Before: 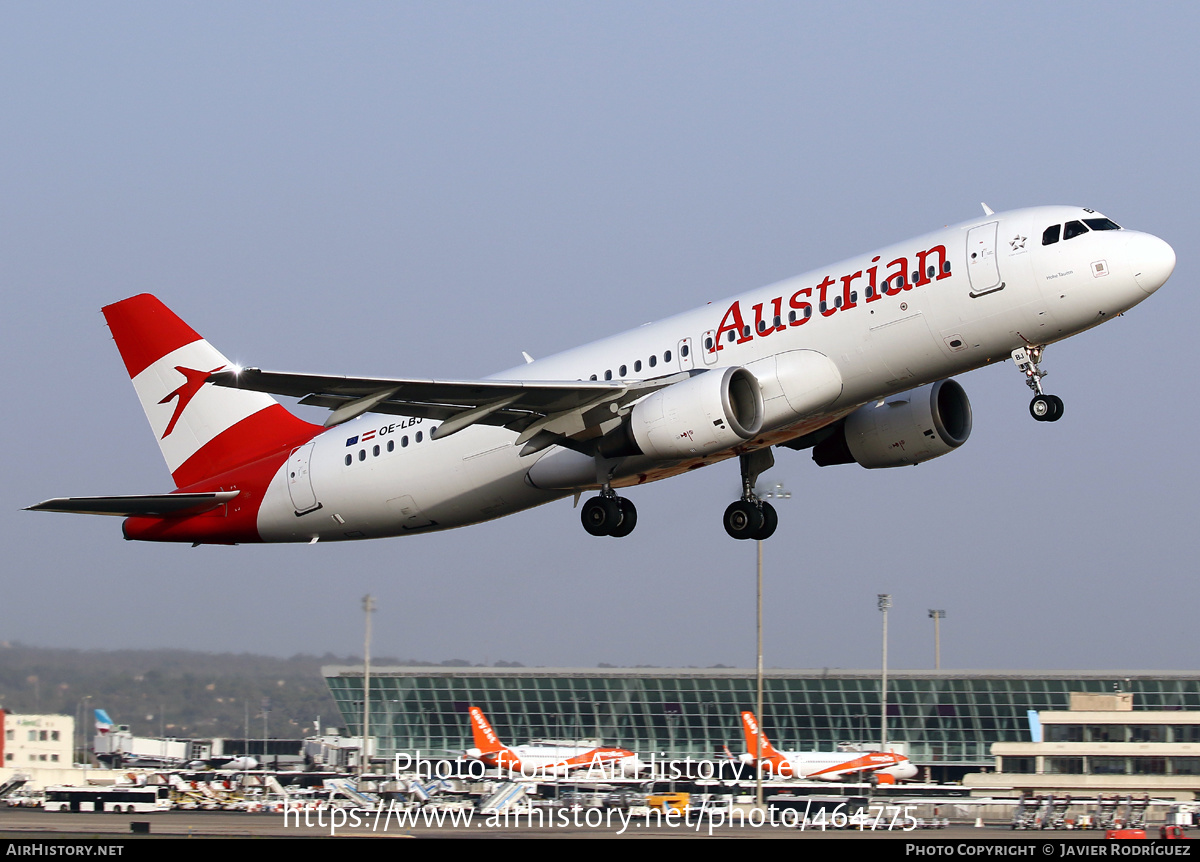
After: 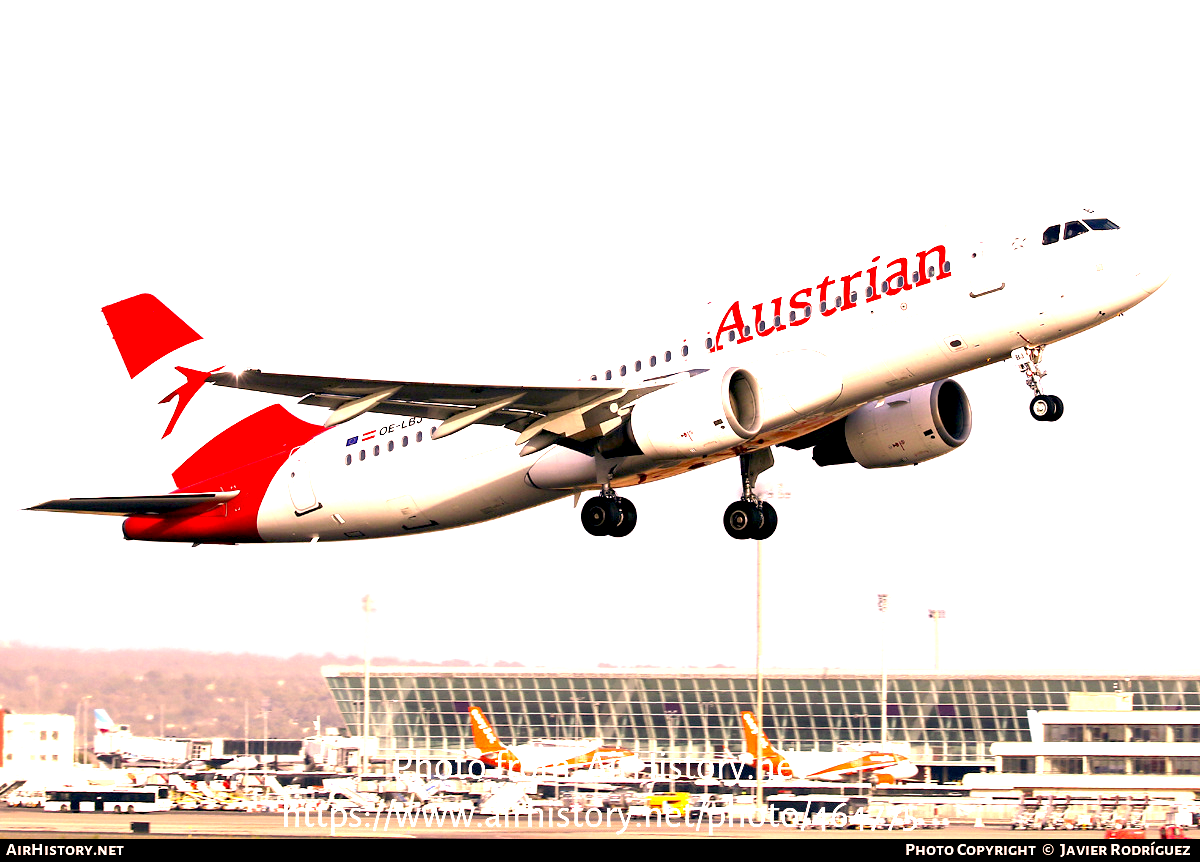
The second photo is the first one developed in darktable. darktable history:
color correction: highlights a* 21.96, highlights b* 22.01
exposure: black level correction 0.005, exposure 2.065 EV, compensate highlight preservation false
